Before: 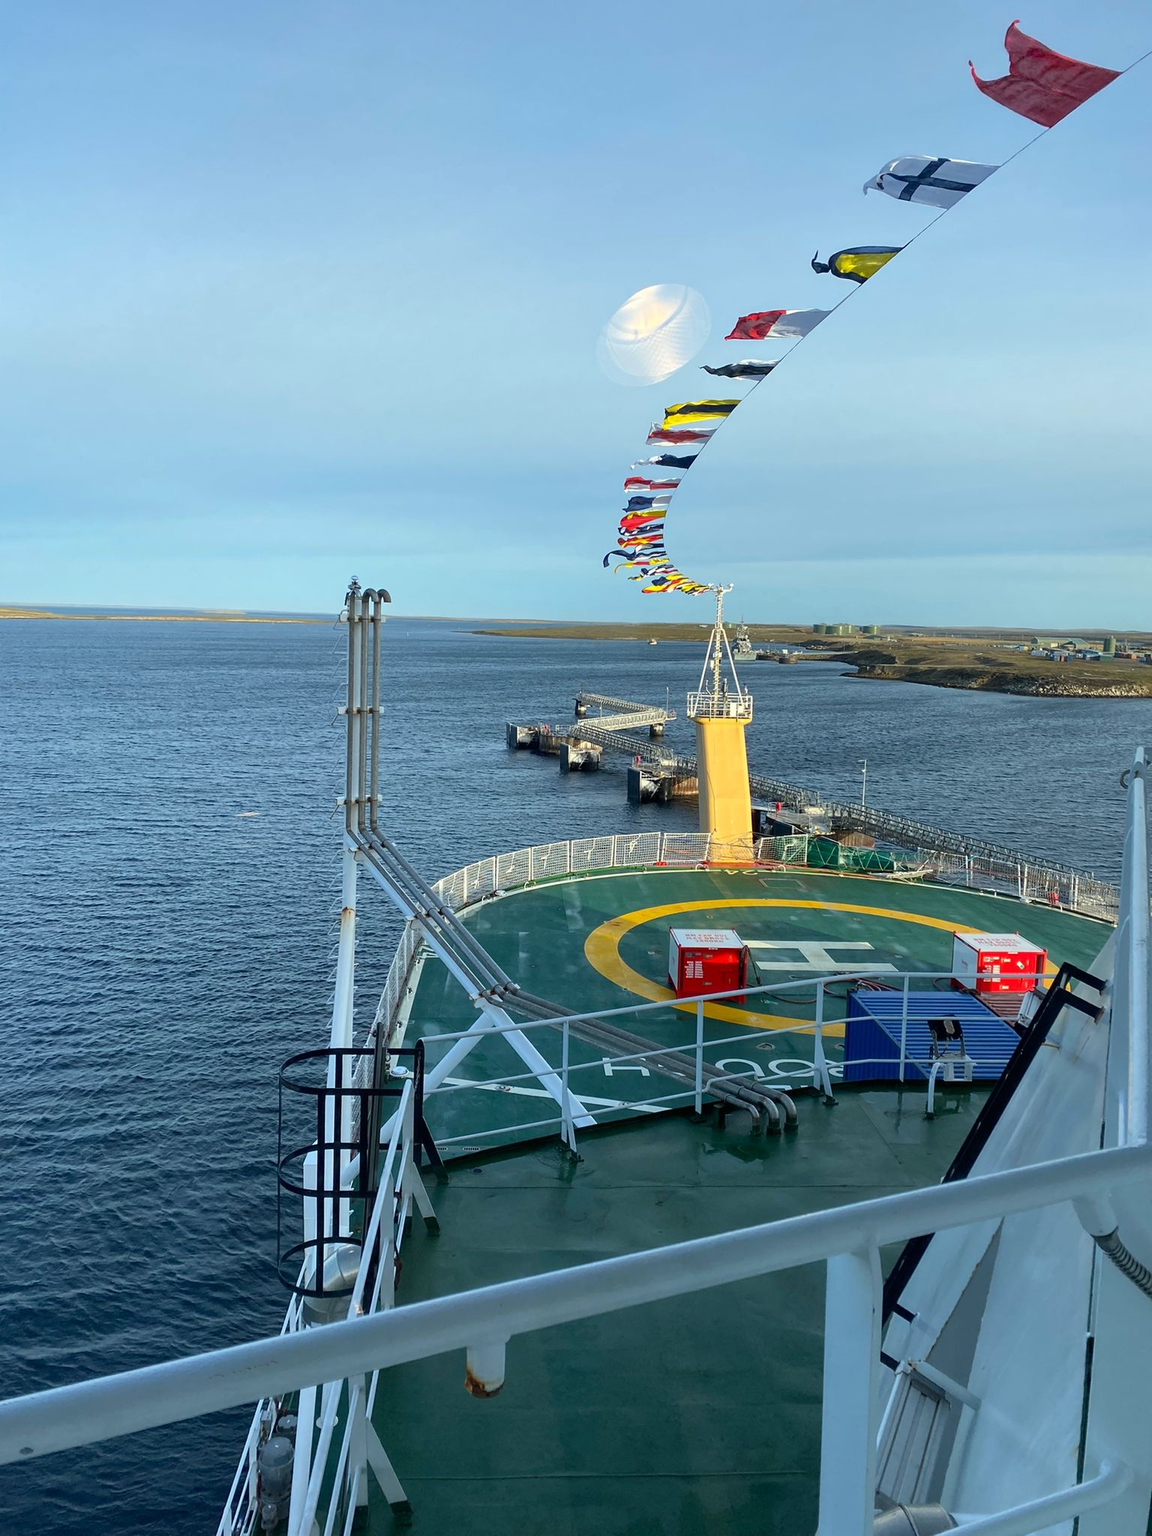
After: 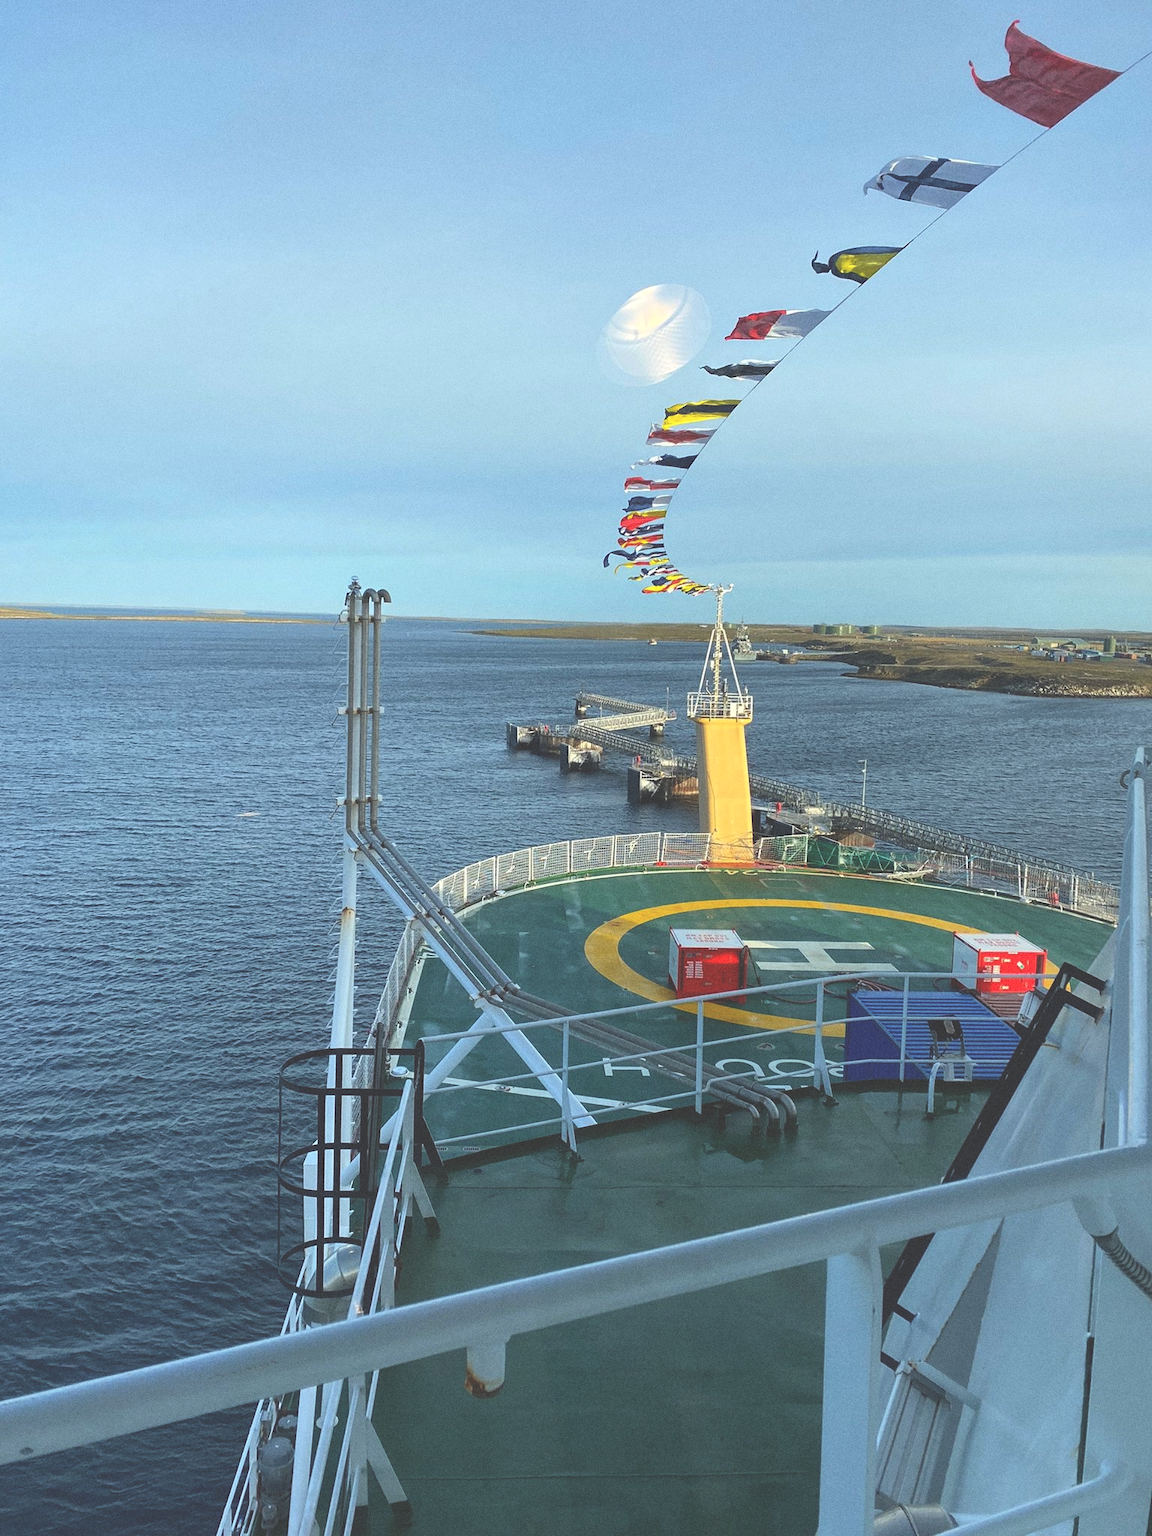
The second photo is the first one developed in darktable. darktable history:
grain: coarseness 0.47 ISO
exposure: black level correction -0.041, exposure 0.064 EV, compensate highlight preservation false
